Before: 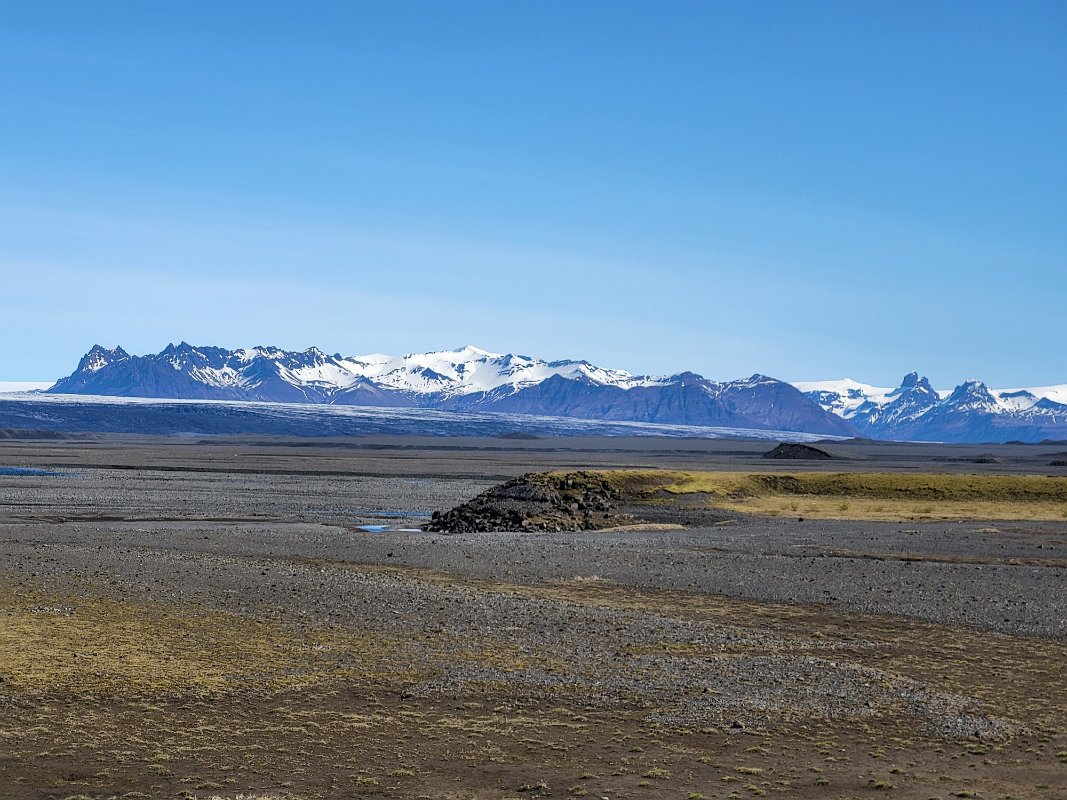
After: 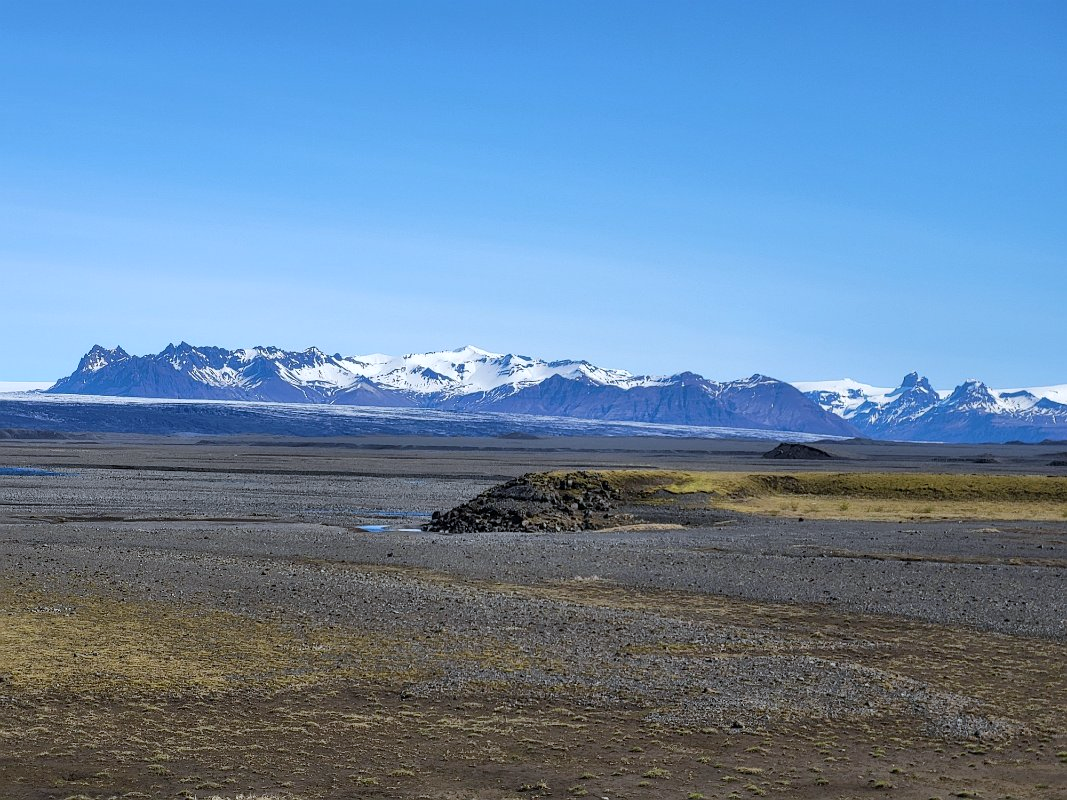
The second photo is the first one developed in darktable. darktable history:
white balance: red 0.967, blue 1.049
tone equalizer: -7 EV 0.13 EV, smoothing diameter 25%, edges refinement/feathering 10, preserve details guided filter
